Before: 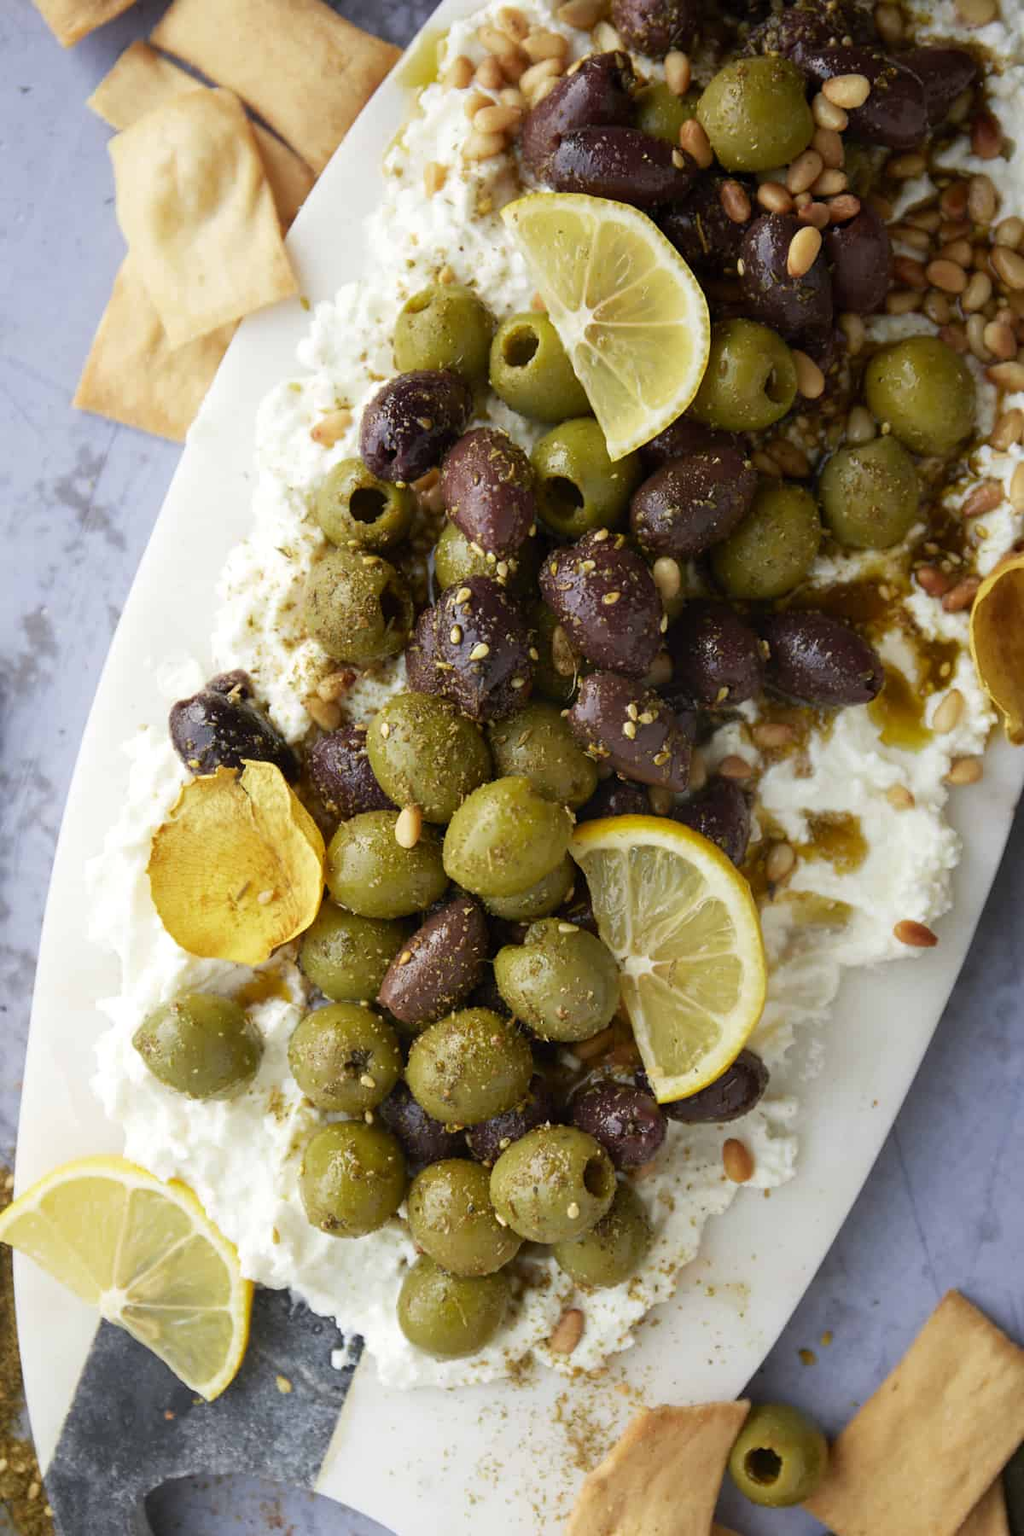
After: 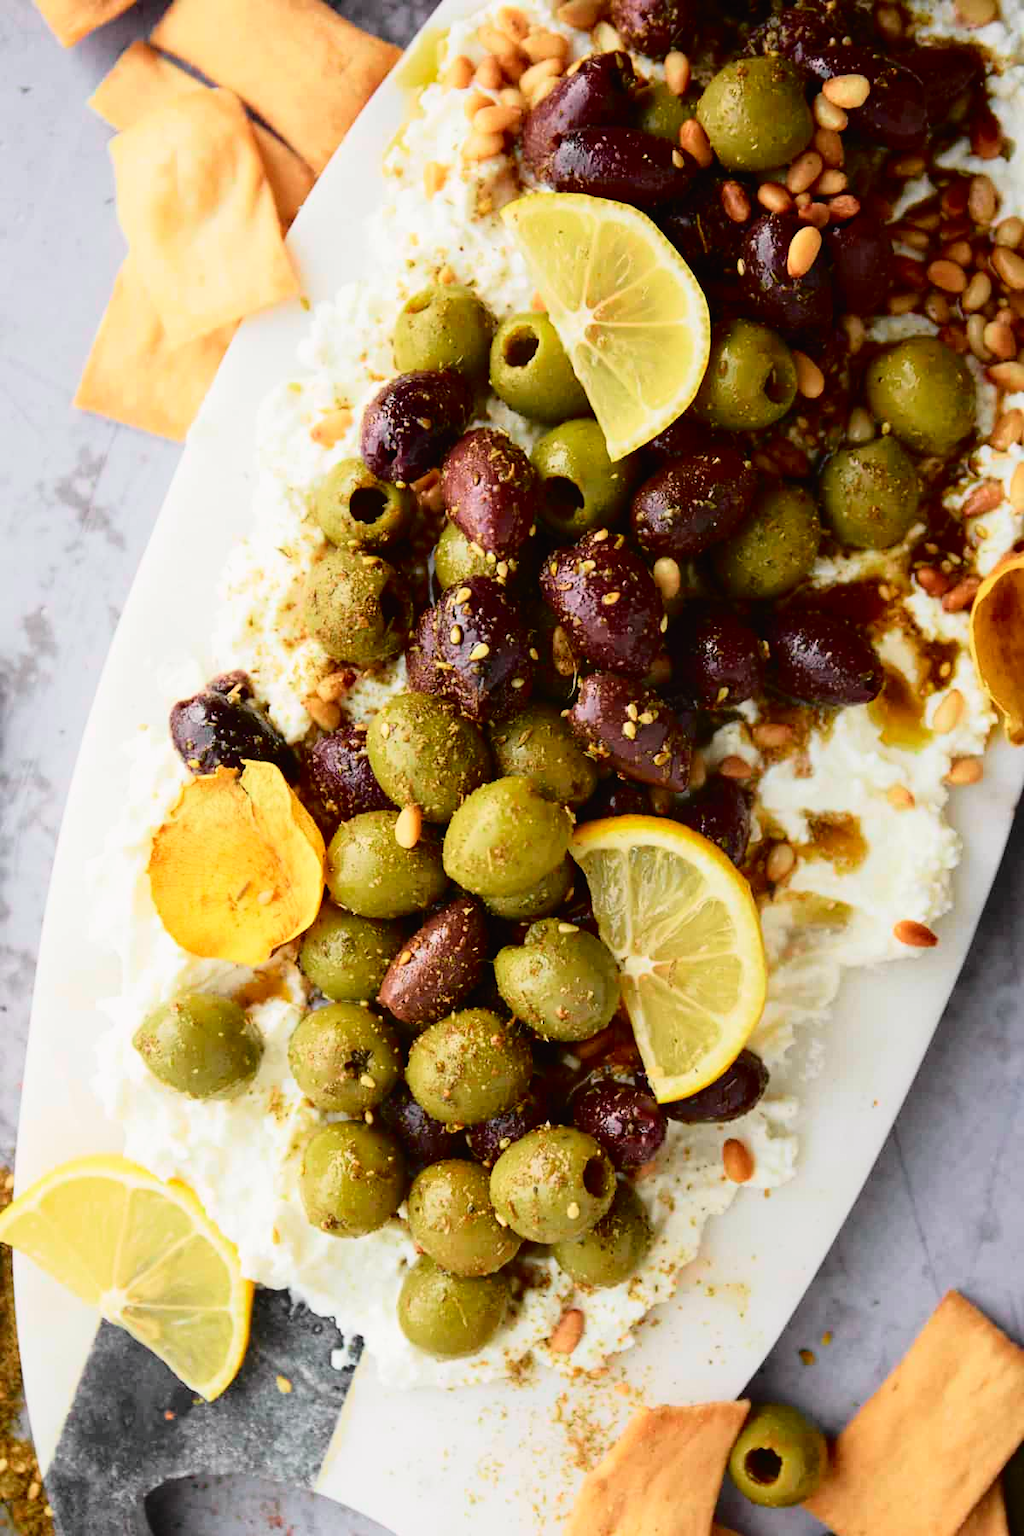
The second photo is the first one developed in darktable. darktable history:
tone curve: curves: ch0 [(0, 0.014) (0.17, 0.099) (0.392, 0.438) (0.725, 0.828) (0.872, 0.918) (1, 0.981)]; ch1 [(0, 0) (0.402, 0.36) (0.489, 0.491) (0.5, 0.503) (0.515, 0.52) (0.545, 0.574) (0.615, 0.662) (0.701, 0.725) (1, 1)]; ch2 [(0, 0) (0.42, 0.458) (0.485, 0.499) (0.503, 0.503) (0.531, 0.542) (0.561, 0.594) (0.644, 0.694) (0.717, 0.753) (1, 0.991)], color space Lab, independent channels
